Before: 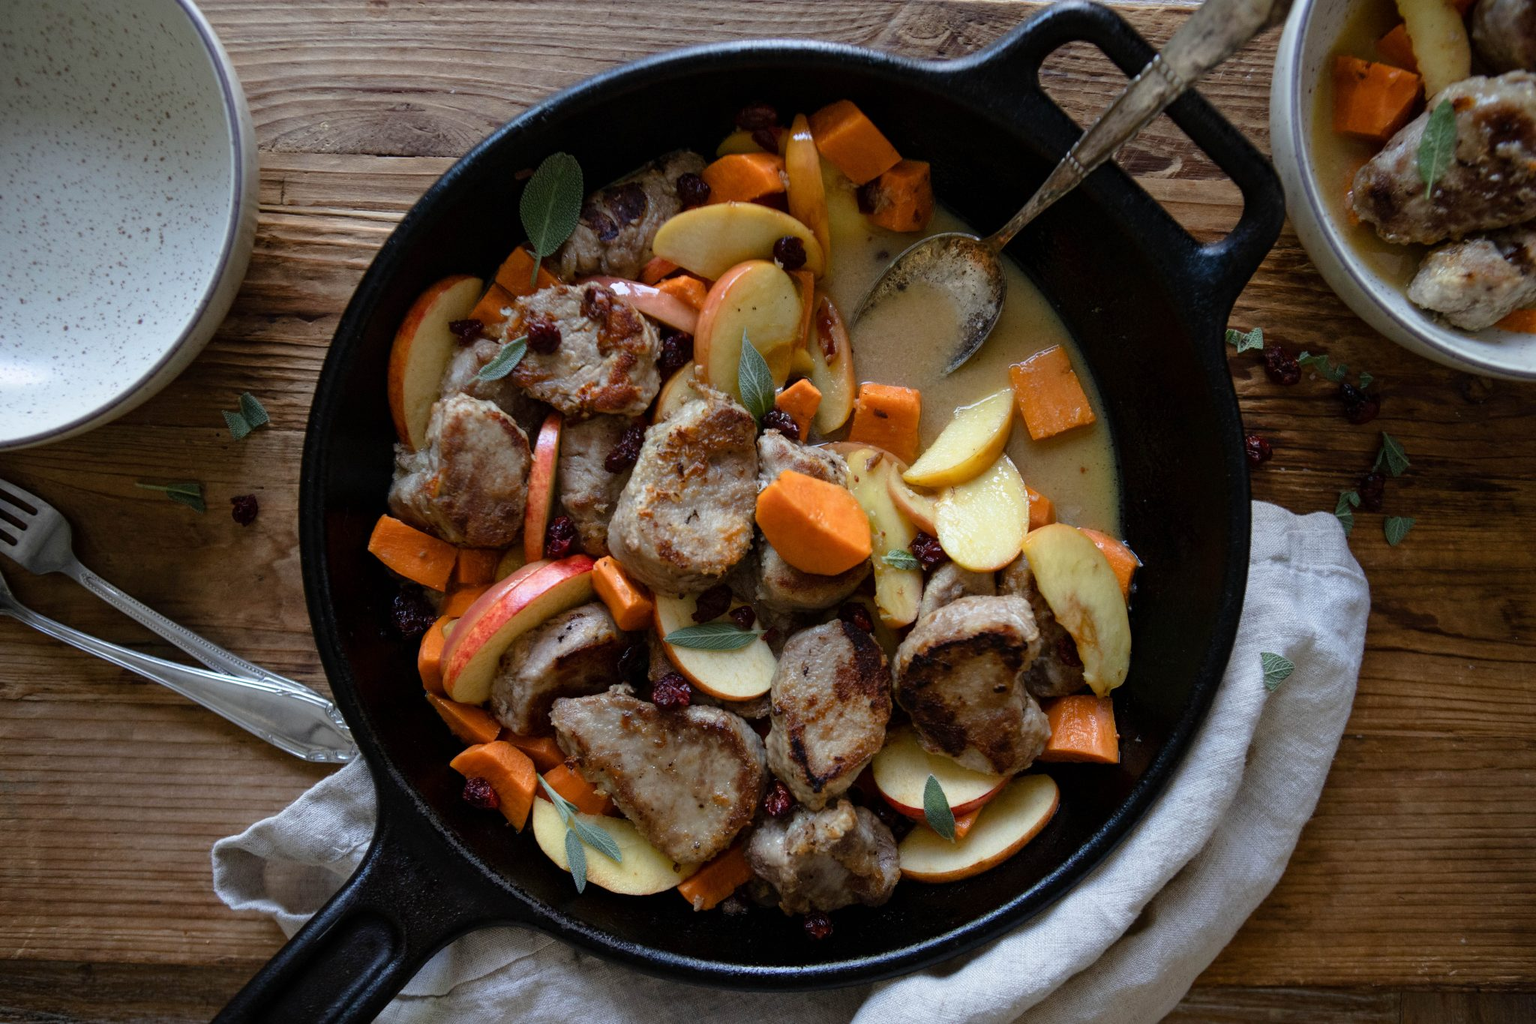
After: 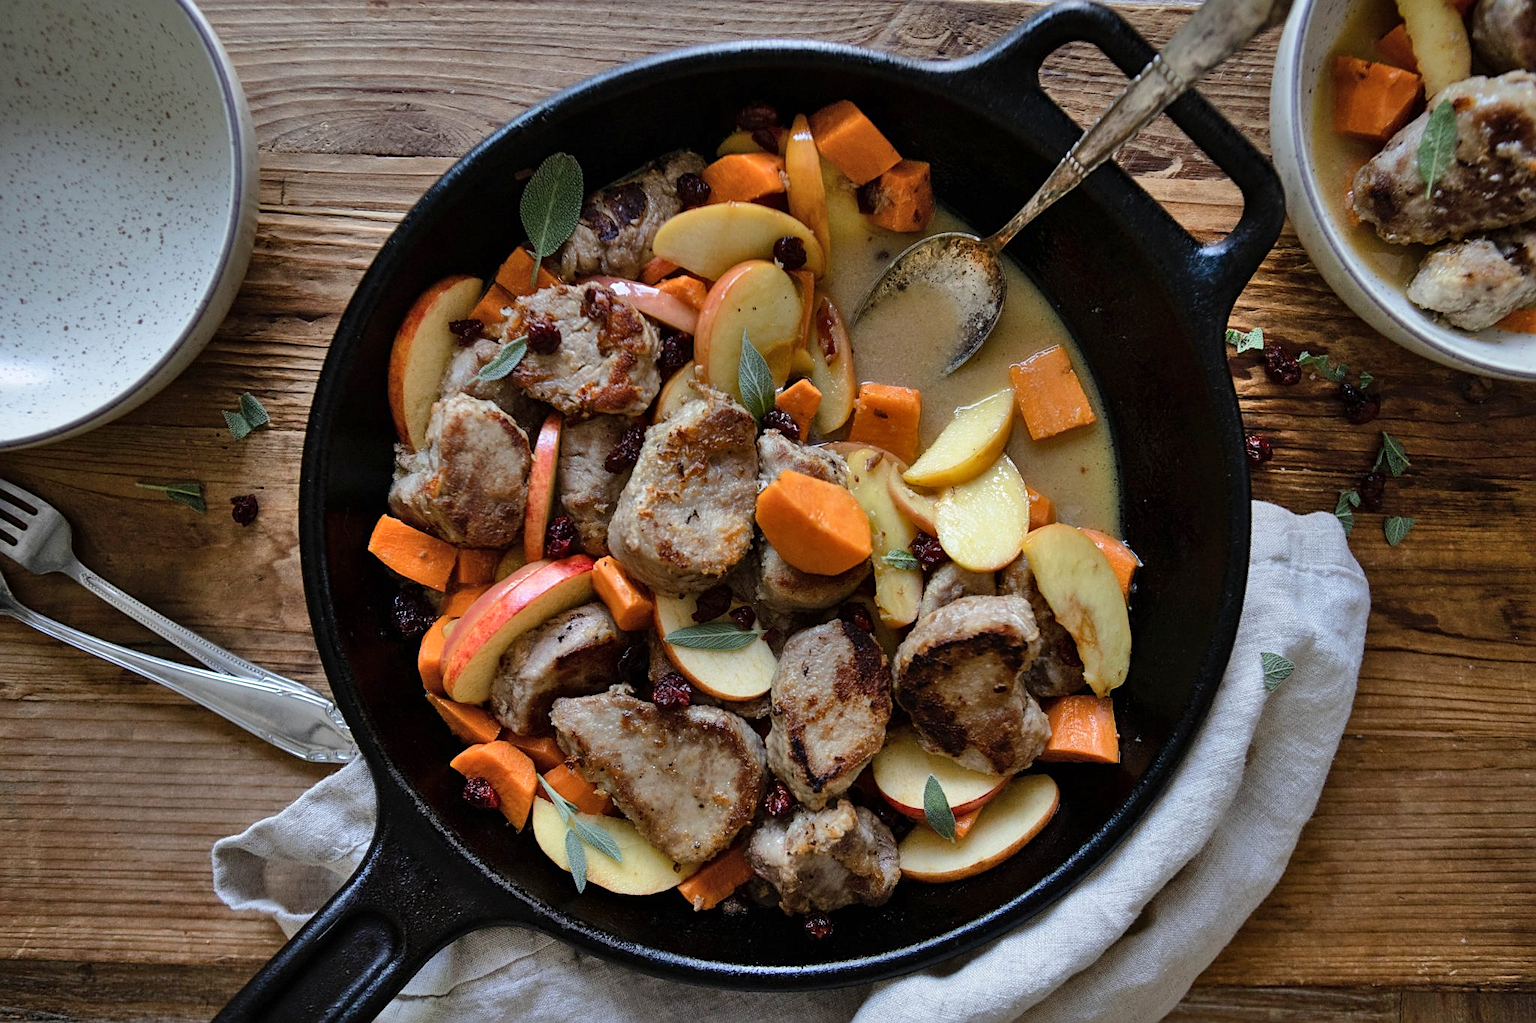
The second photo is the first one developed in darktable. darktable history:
sharpen: amount 0.49
shadows and highlights: shadows 59.19, soften with gaussian
